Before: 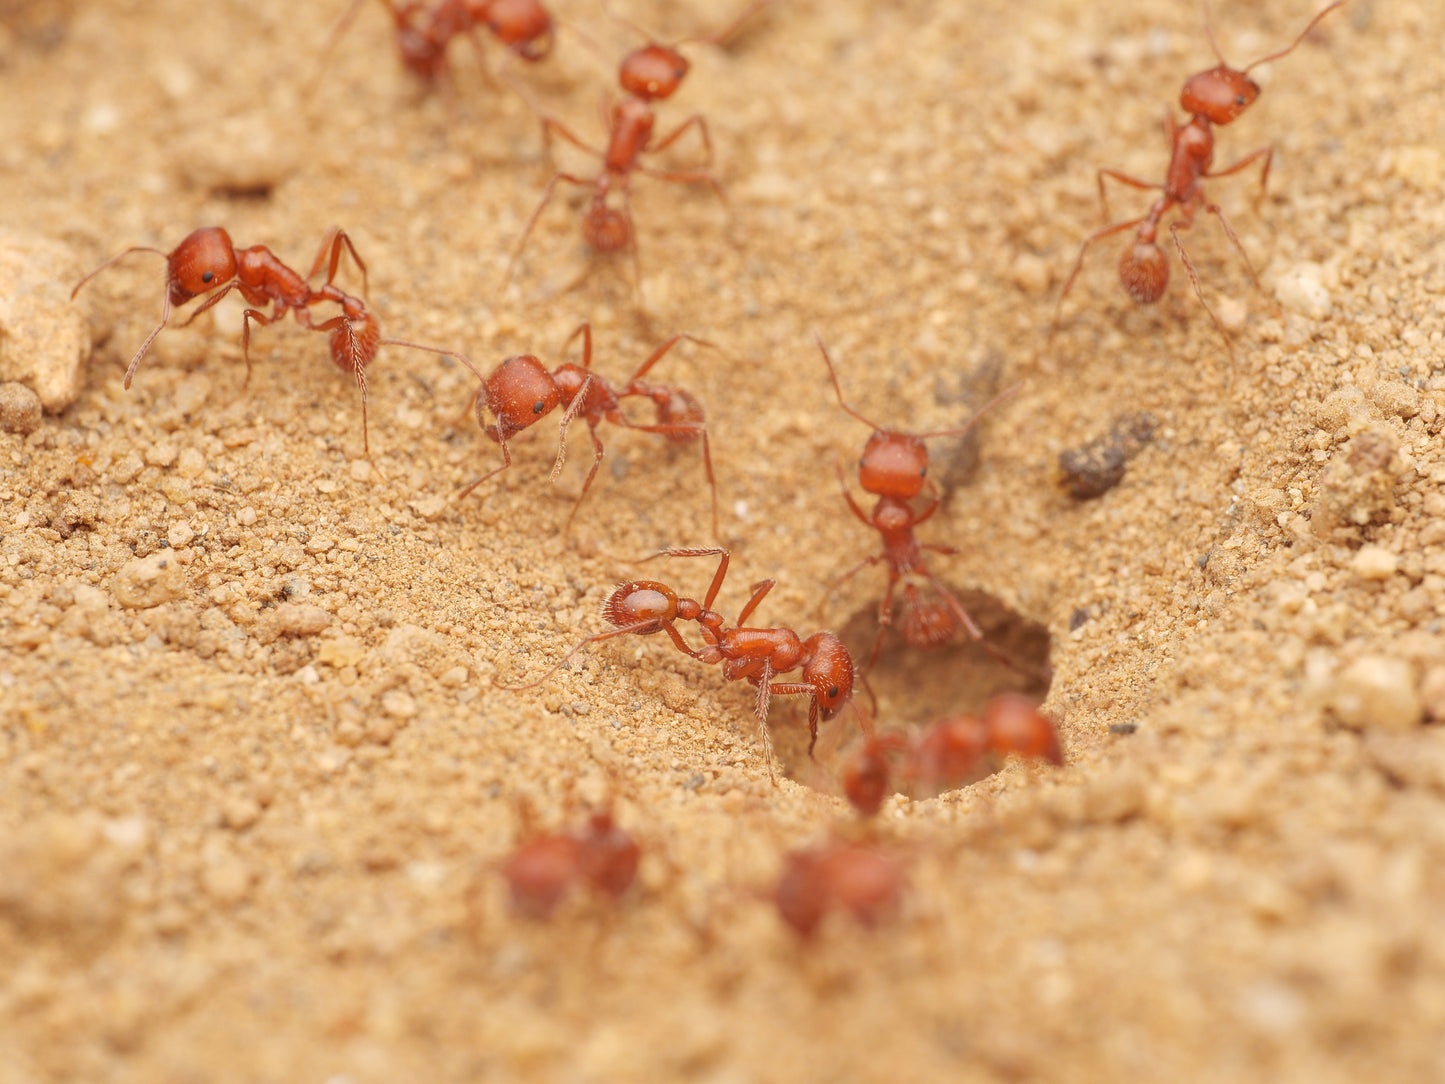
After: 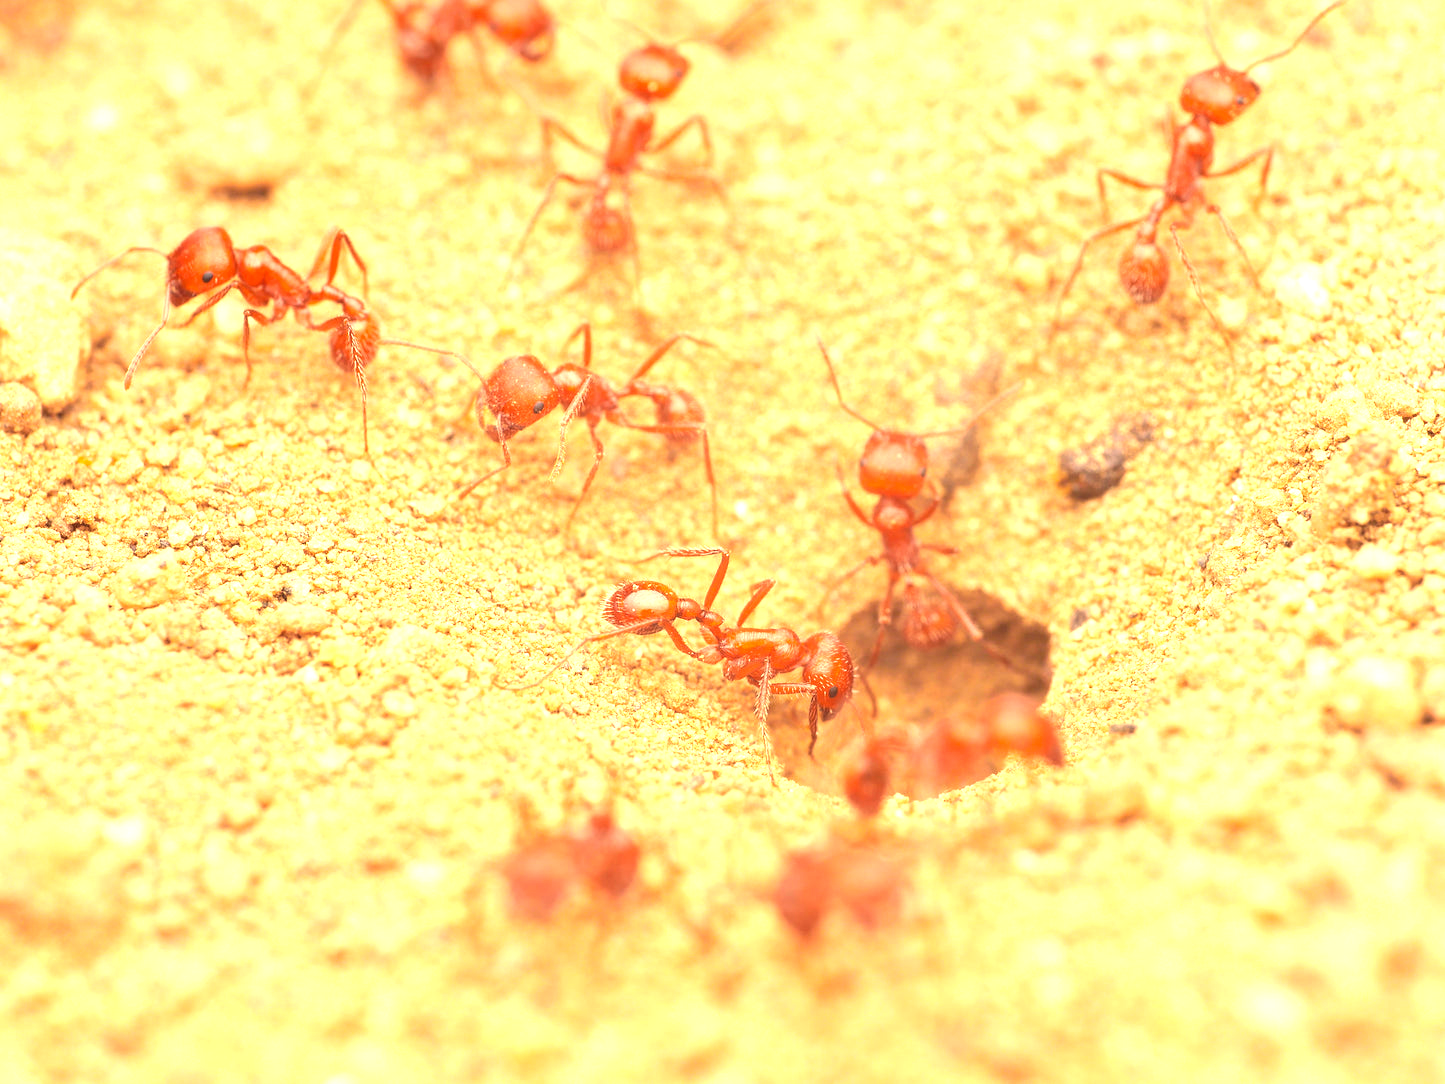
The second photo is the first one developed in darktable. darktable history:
color correction: highlights a* 10.32, highlights b* 14.66, shadows a* -9.59, shadows b* -15.02
exposure: black level correction 0.001, exposure 1.3 EV, compensate highlight preservation false
